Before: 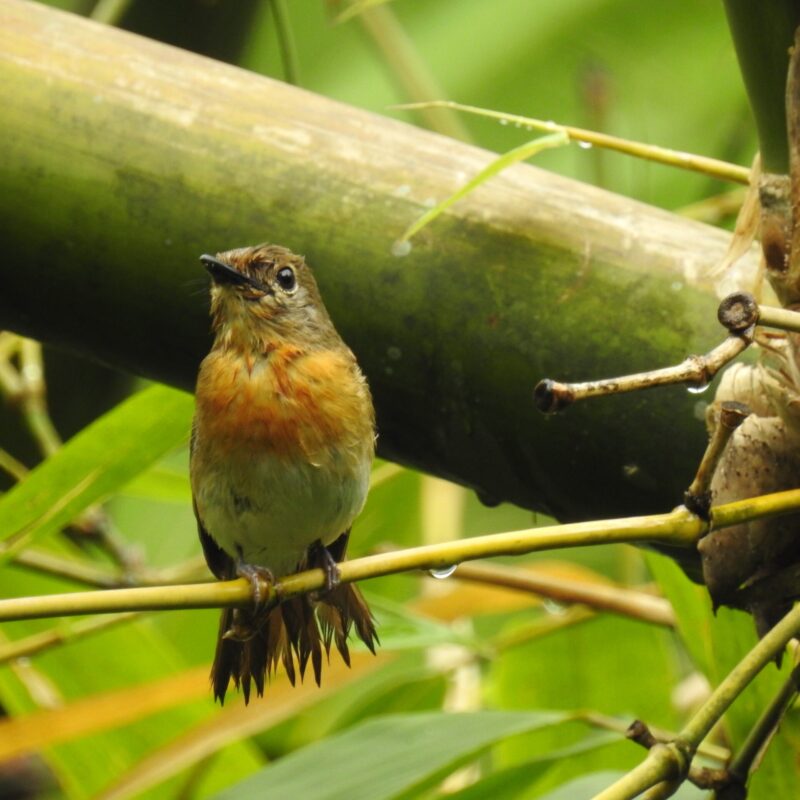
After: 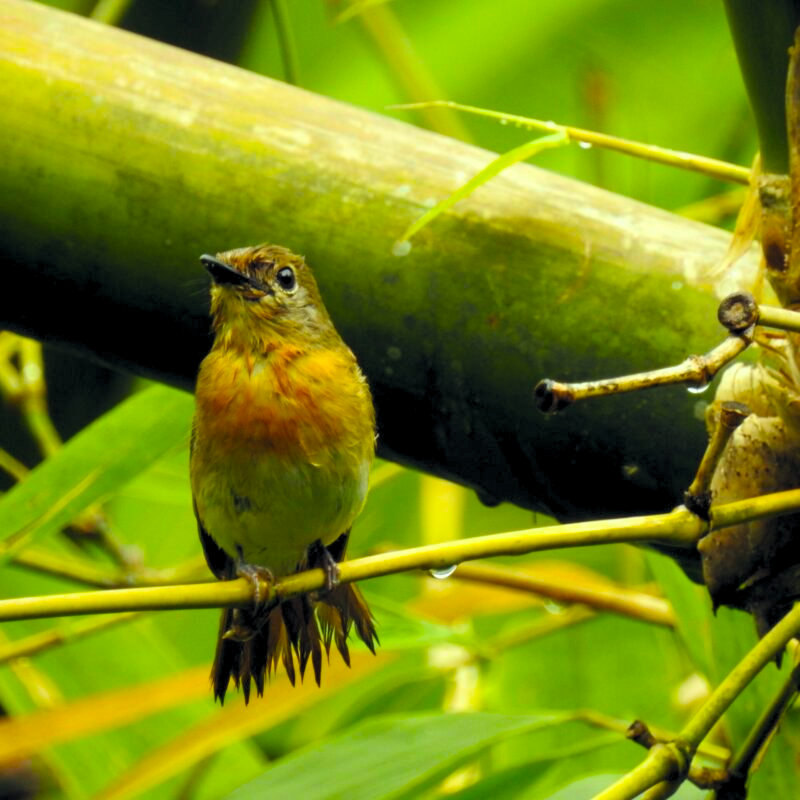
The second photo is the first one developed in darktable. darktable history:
levels: levels [0.073, 0.497, 0.972]
color correction: highlights a* -8.17, highlights b* 3.29
color balance rgb: power › hue 61.03°, global offset › chroma 0.099%, global offset › hue 251.05°, linear chroma grading › global chroma 19.592%, perceptual saturation grading › global saturation 16.611%, global vibrance 20%
